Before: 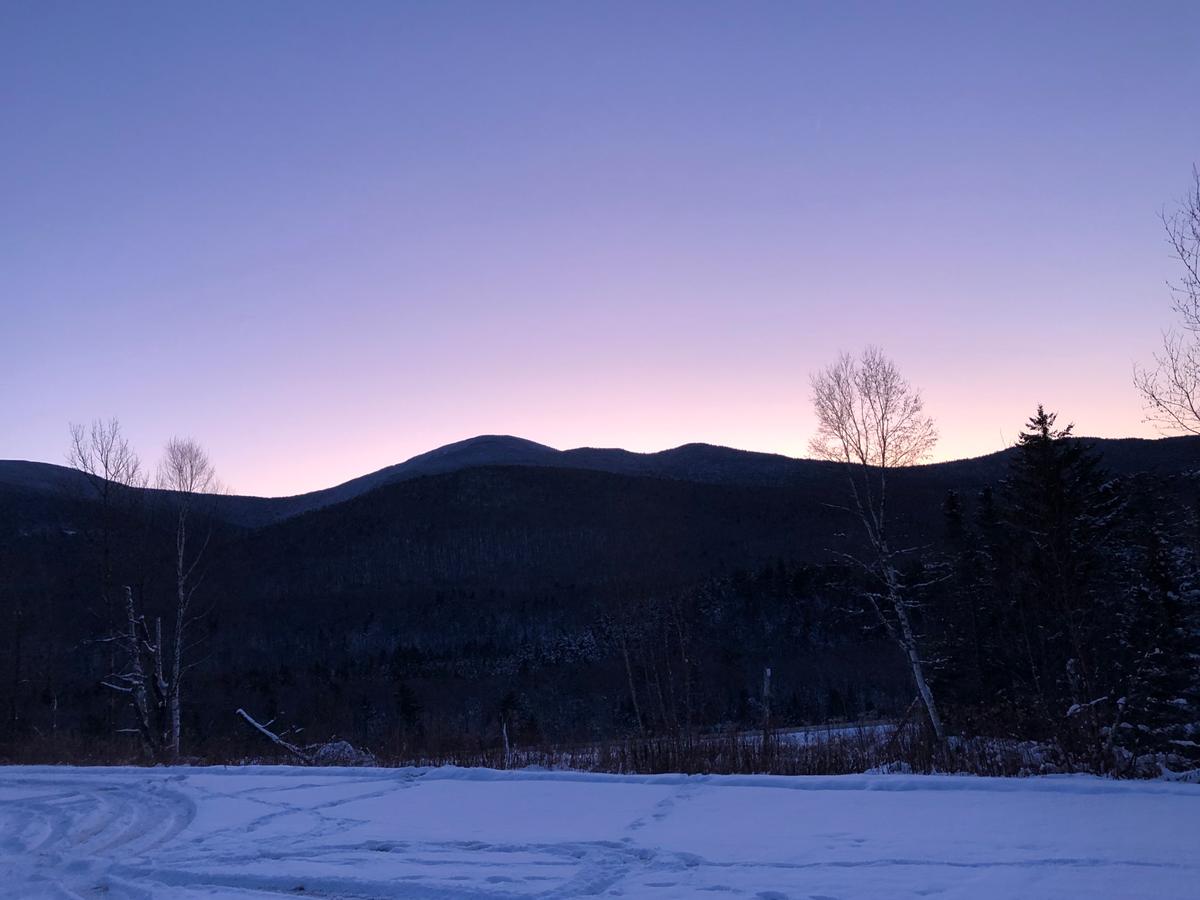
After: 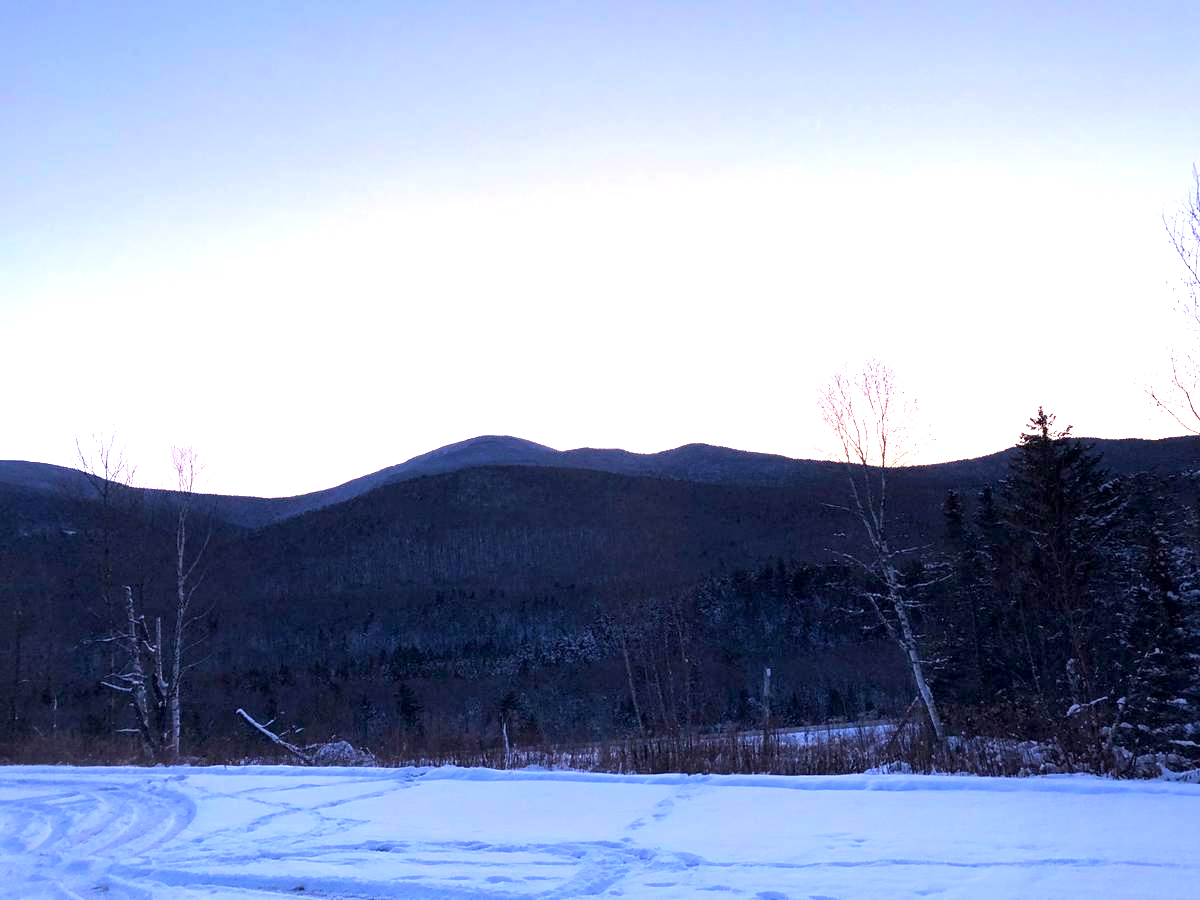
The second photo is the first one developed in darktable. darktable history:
exposure: black level correction 0.001, exposure 1.714 EV, compensate highlight preservation false
